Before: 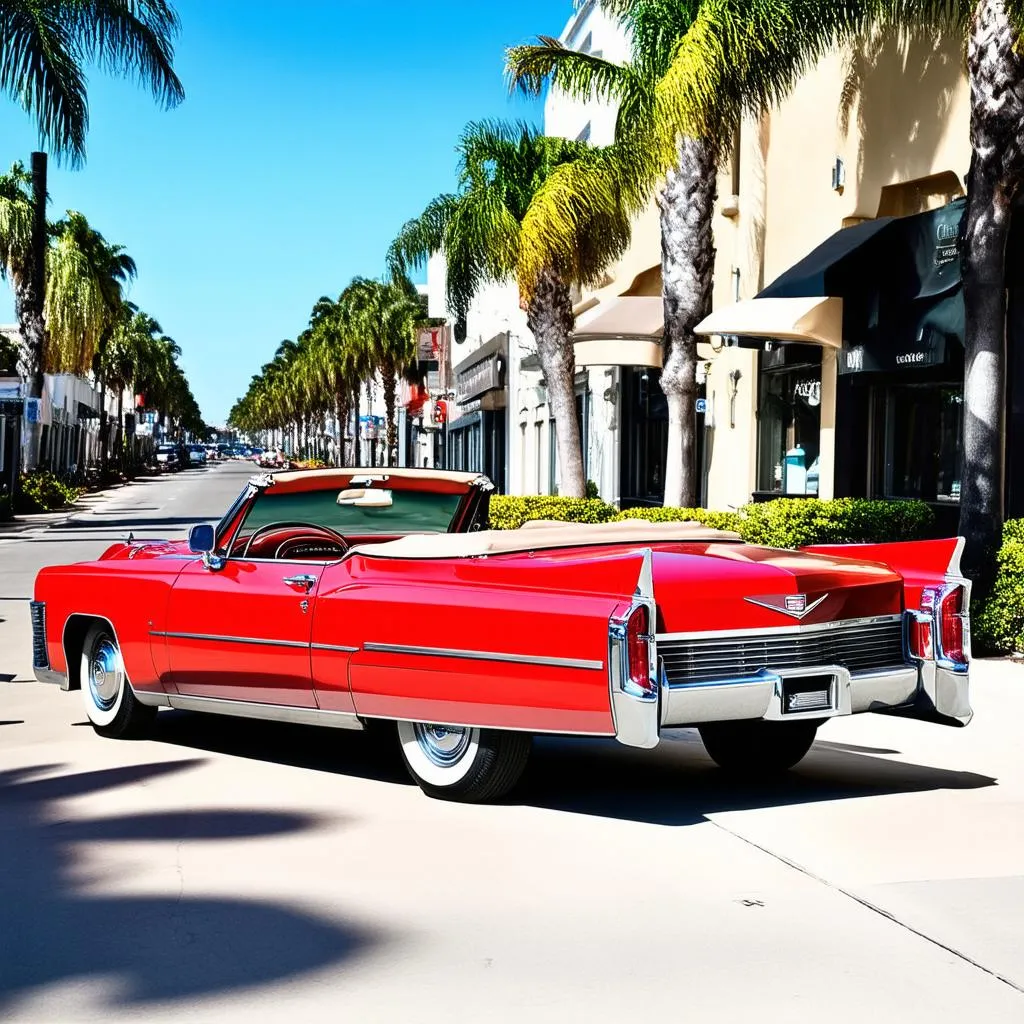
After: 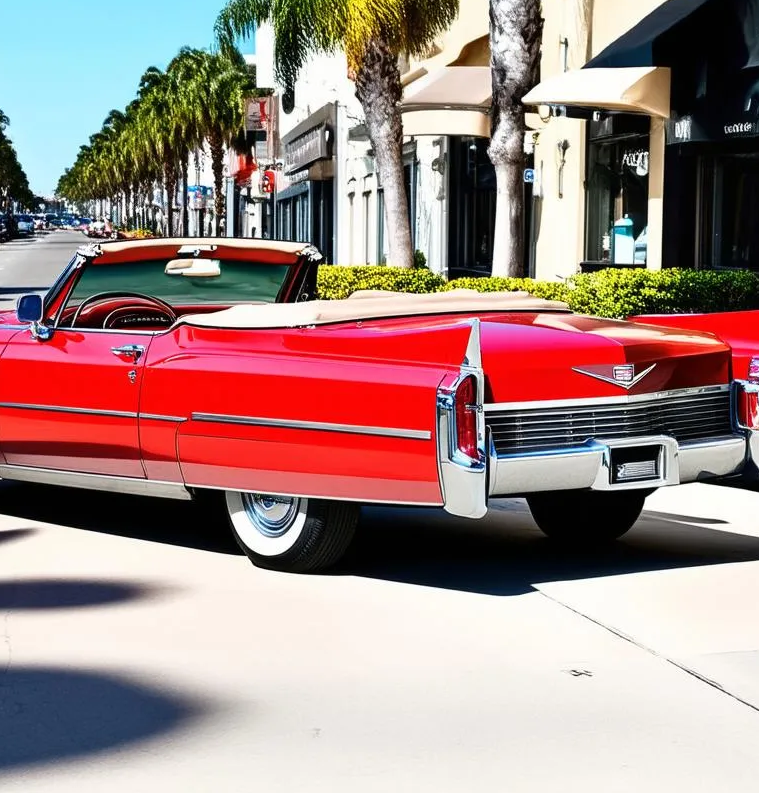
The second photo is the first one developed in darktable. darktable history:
crop: left 16.858%, top 22.527%, right 8.971%
